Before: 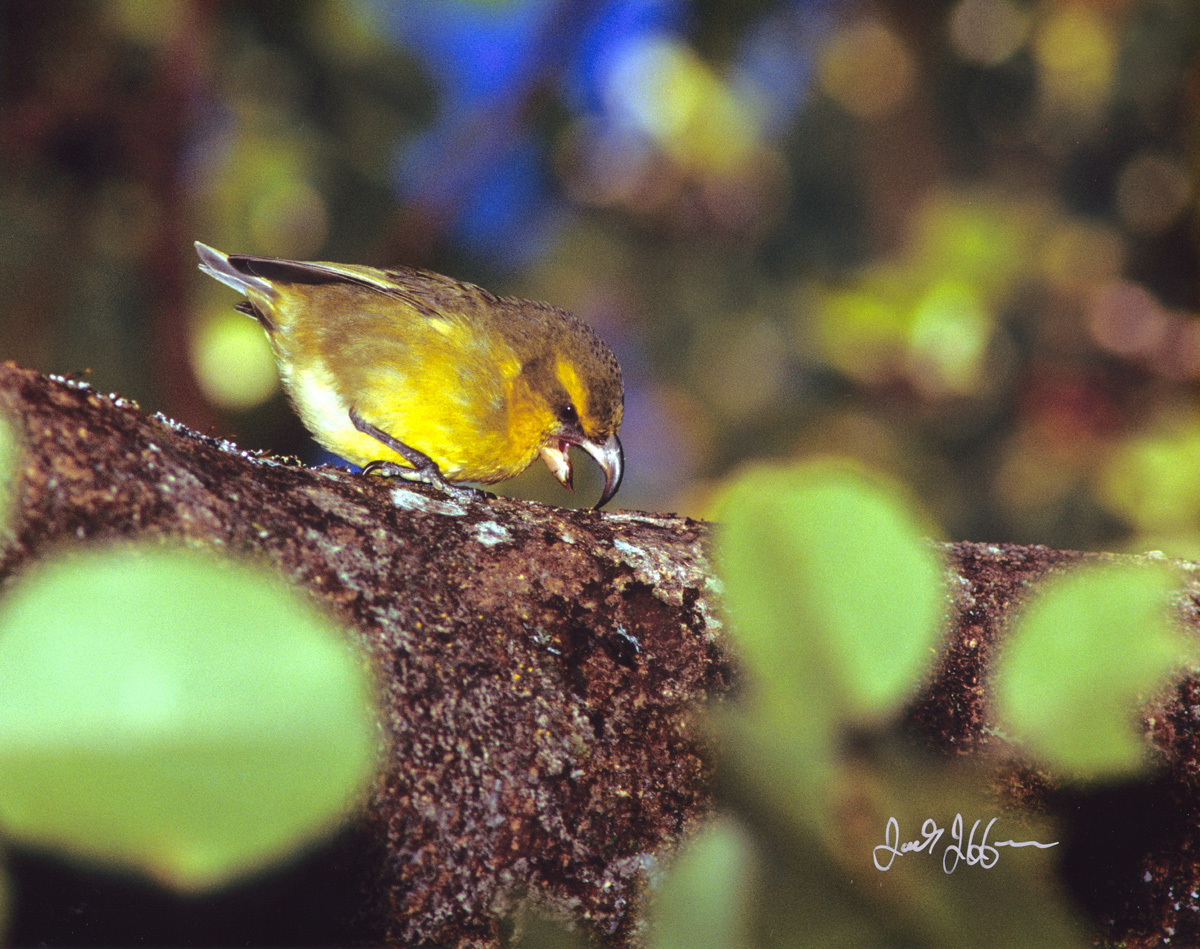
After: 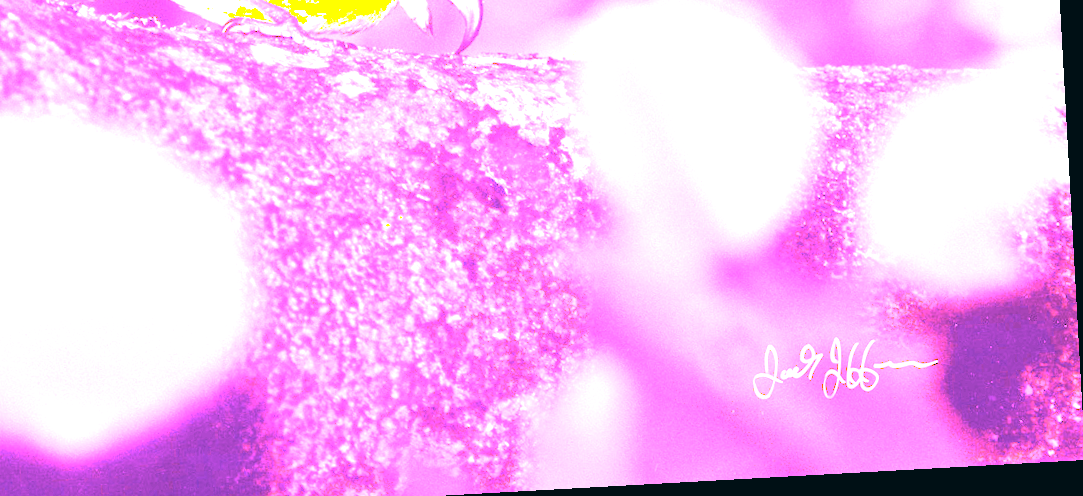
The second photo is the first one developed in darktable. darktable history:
crop and rotate: left 13.306%, top 48.129%, bottom 2.928%
white balance: red 8, blue 8
exposure: exposure -0.153 EV, compensate highlight preservation false
rotate and perspective: rotation -3.18°, automatic cropping off
color correction: highlights a* -20.08, highlights b* 9.8, shadows a* -20.4, shadows b* -10.76
